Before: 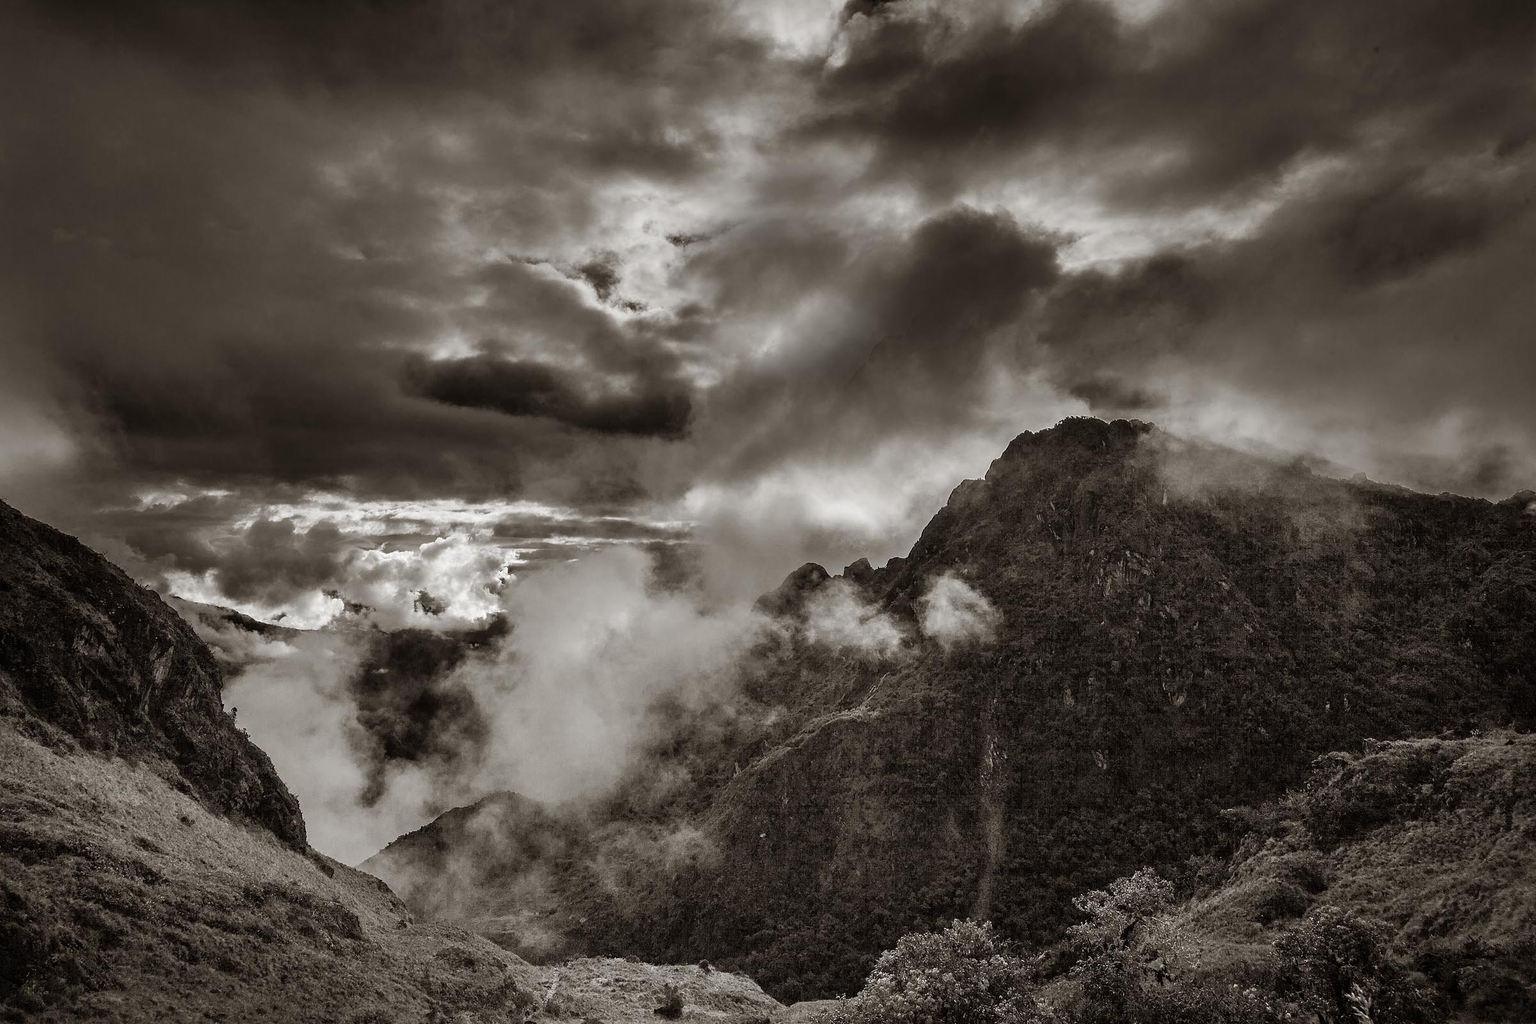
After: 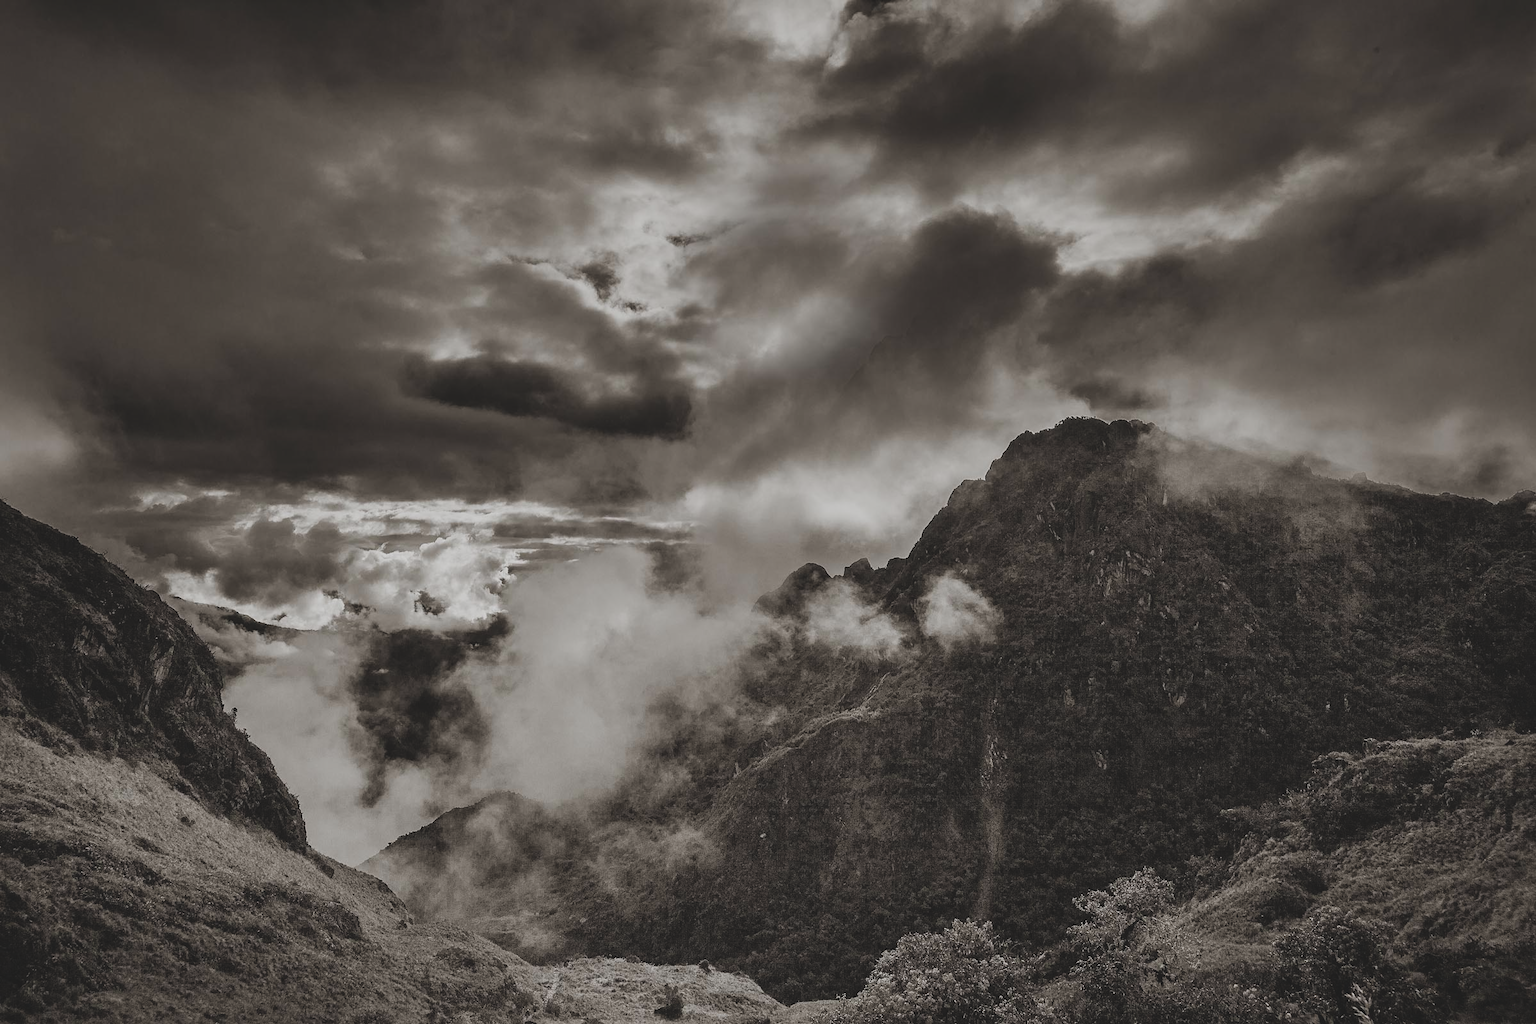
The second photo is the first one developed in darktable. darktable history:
exposure: black level correction -0.025, exposure -0.117 EV, compensate highlight preservation false
filmic rgb: black relative exposure -7.65 EV, white relative exposure 4.56 EV, hardness 3.61
